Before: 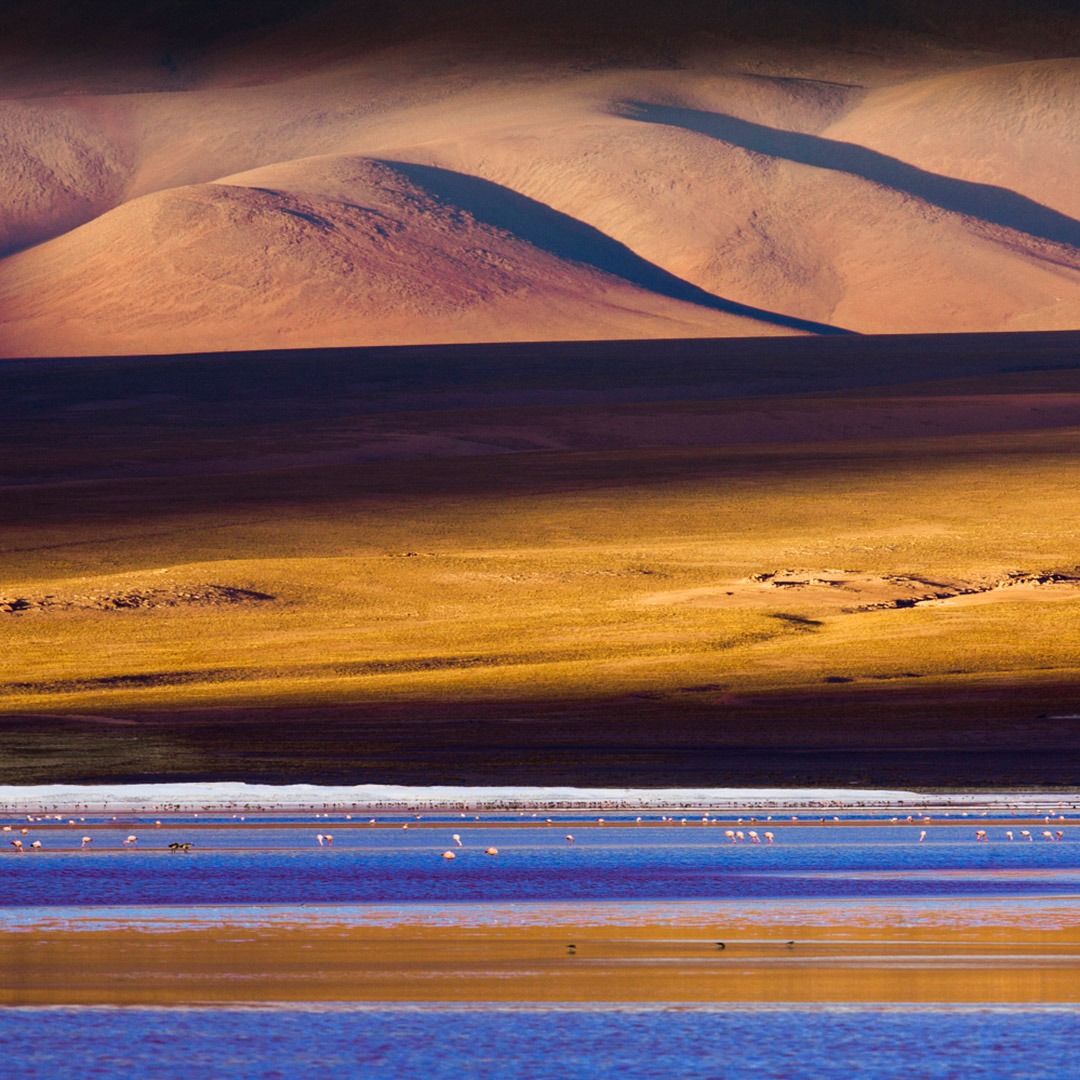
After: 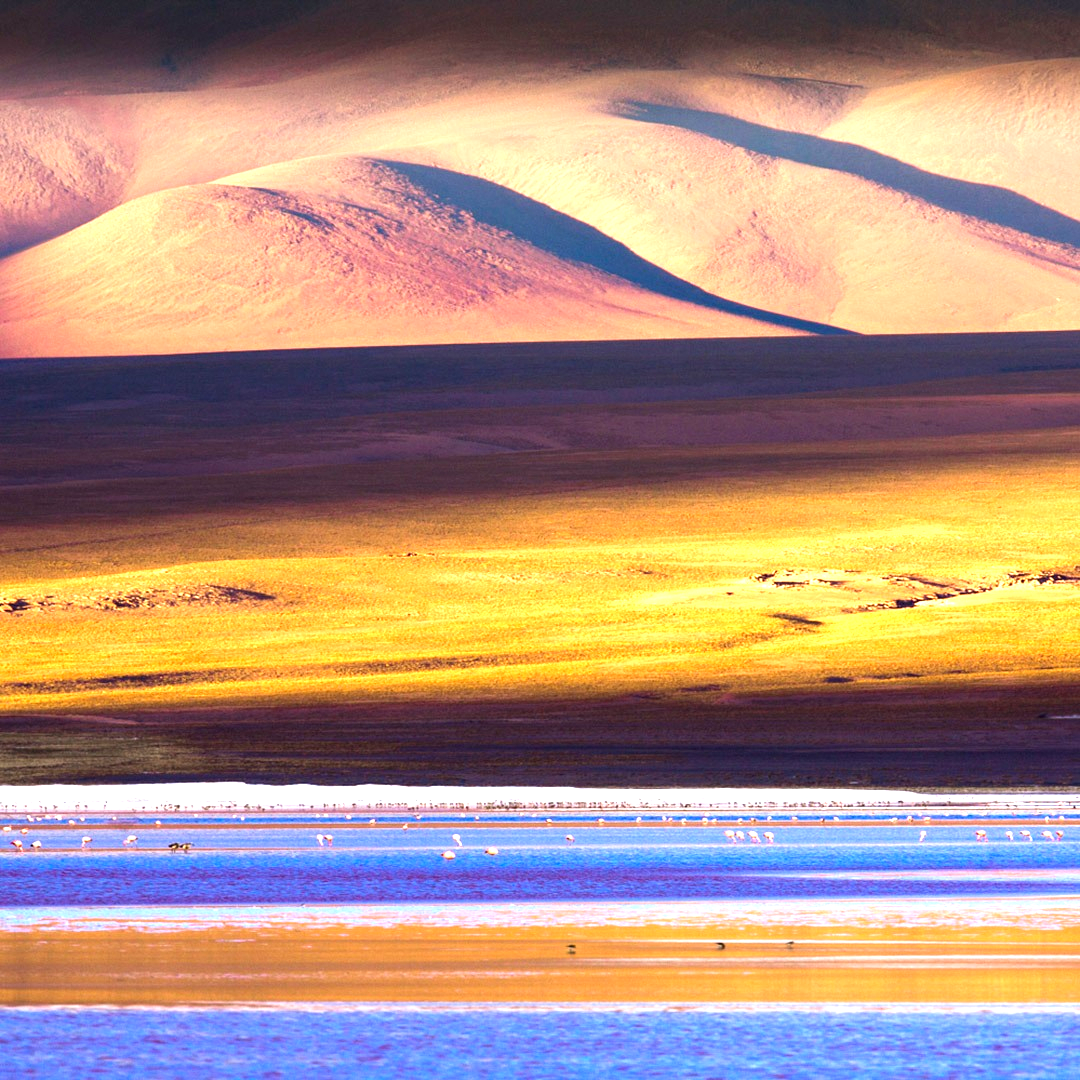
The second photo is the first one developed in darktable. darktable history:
exposure: black level correction 0, exposure 1.438 EV, compensate exposure bias true, compensate highlight preservation false
